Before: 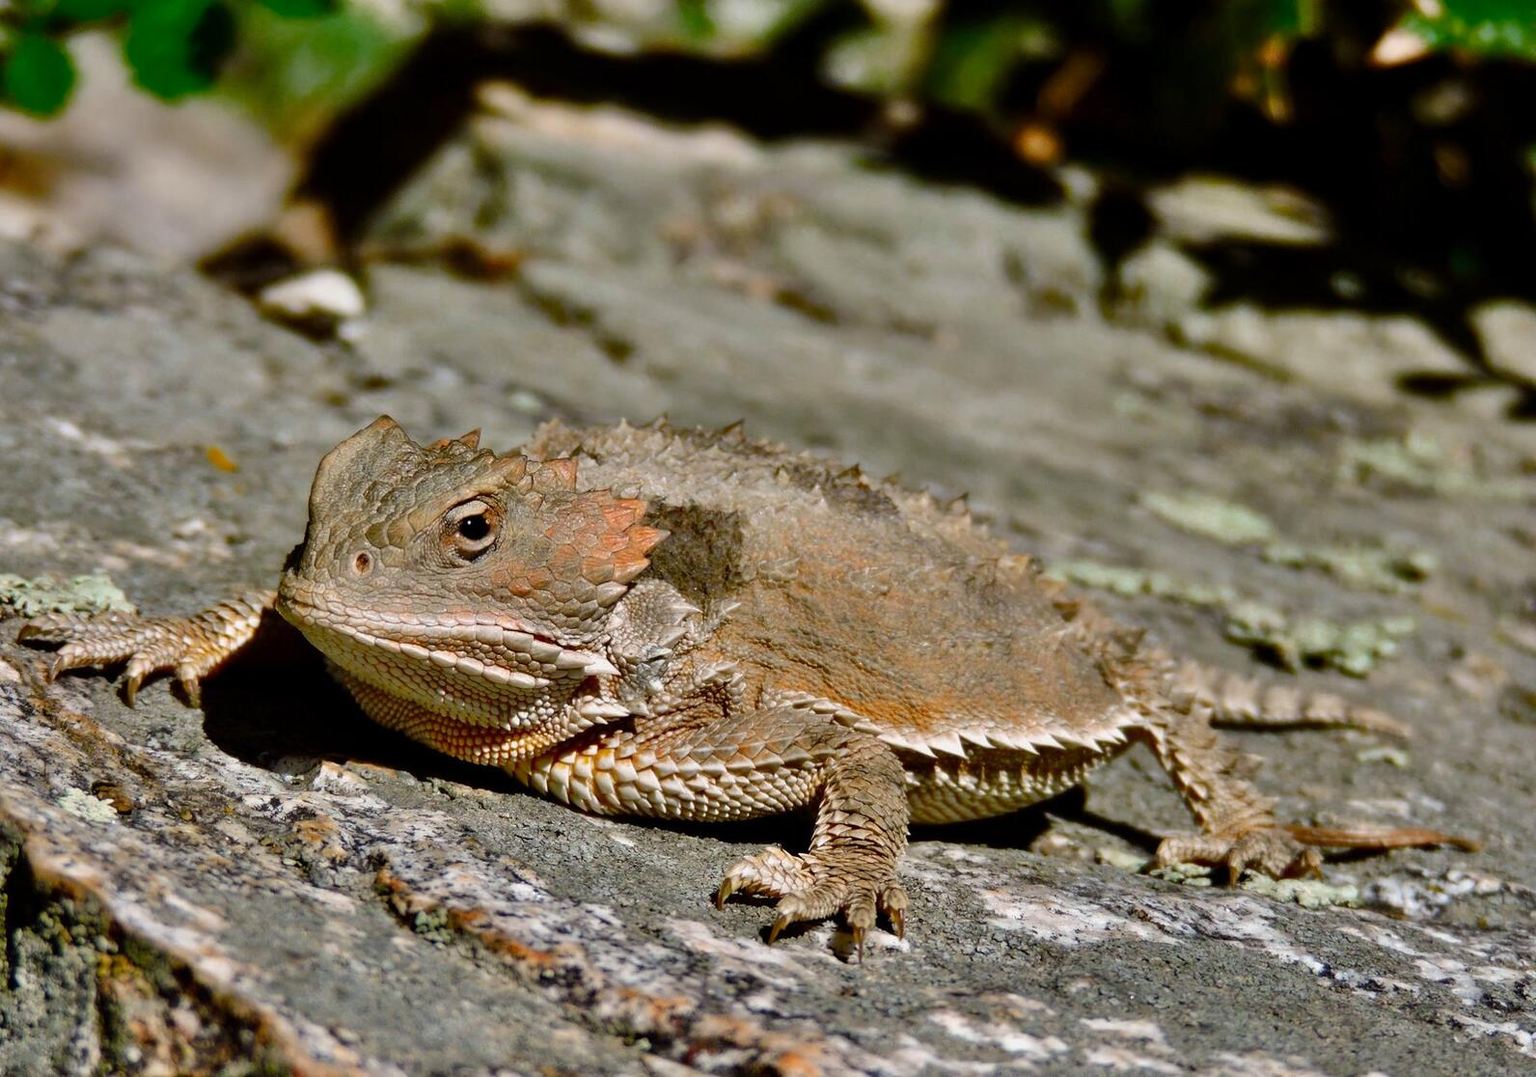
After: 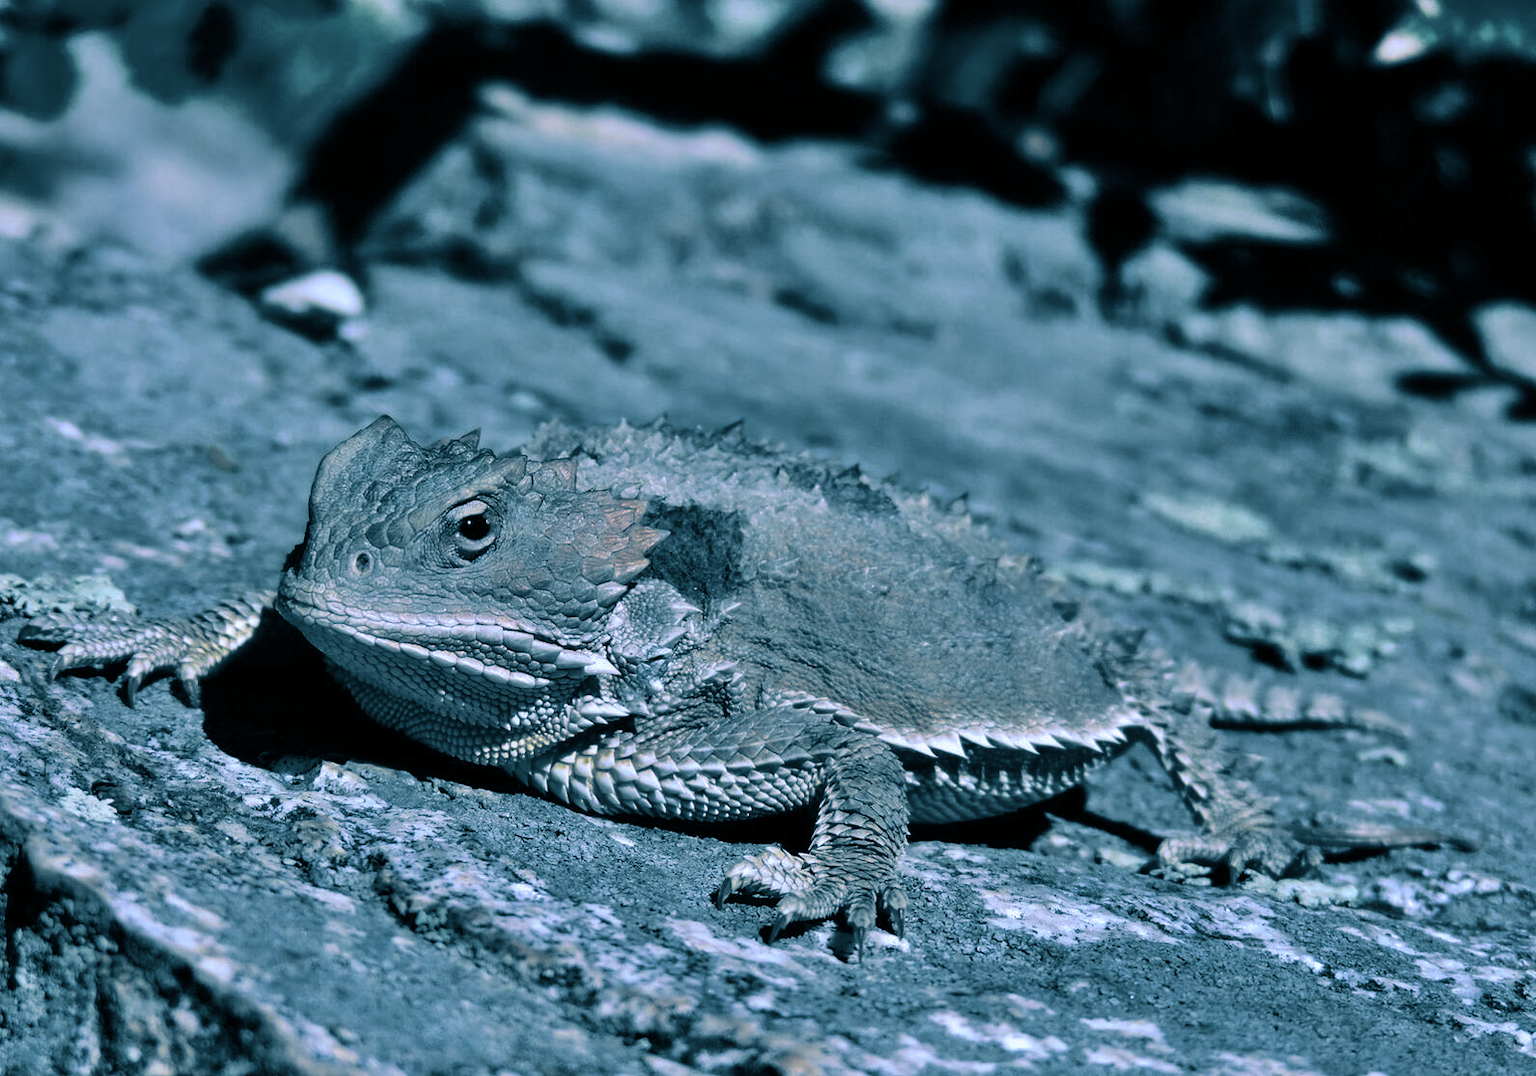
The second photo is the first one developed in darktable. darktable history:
white balance: red 0.871, blue 1.249
split-toning: shadows › hue 212.4°, balance -70
